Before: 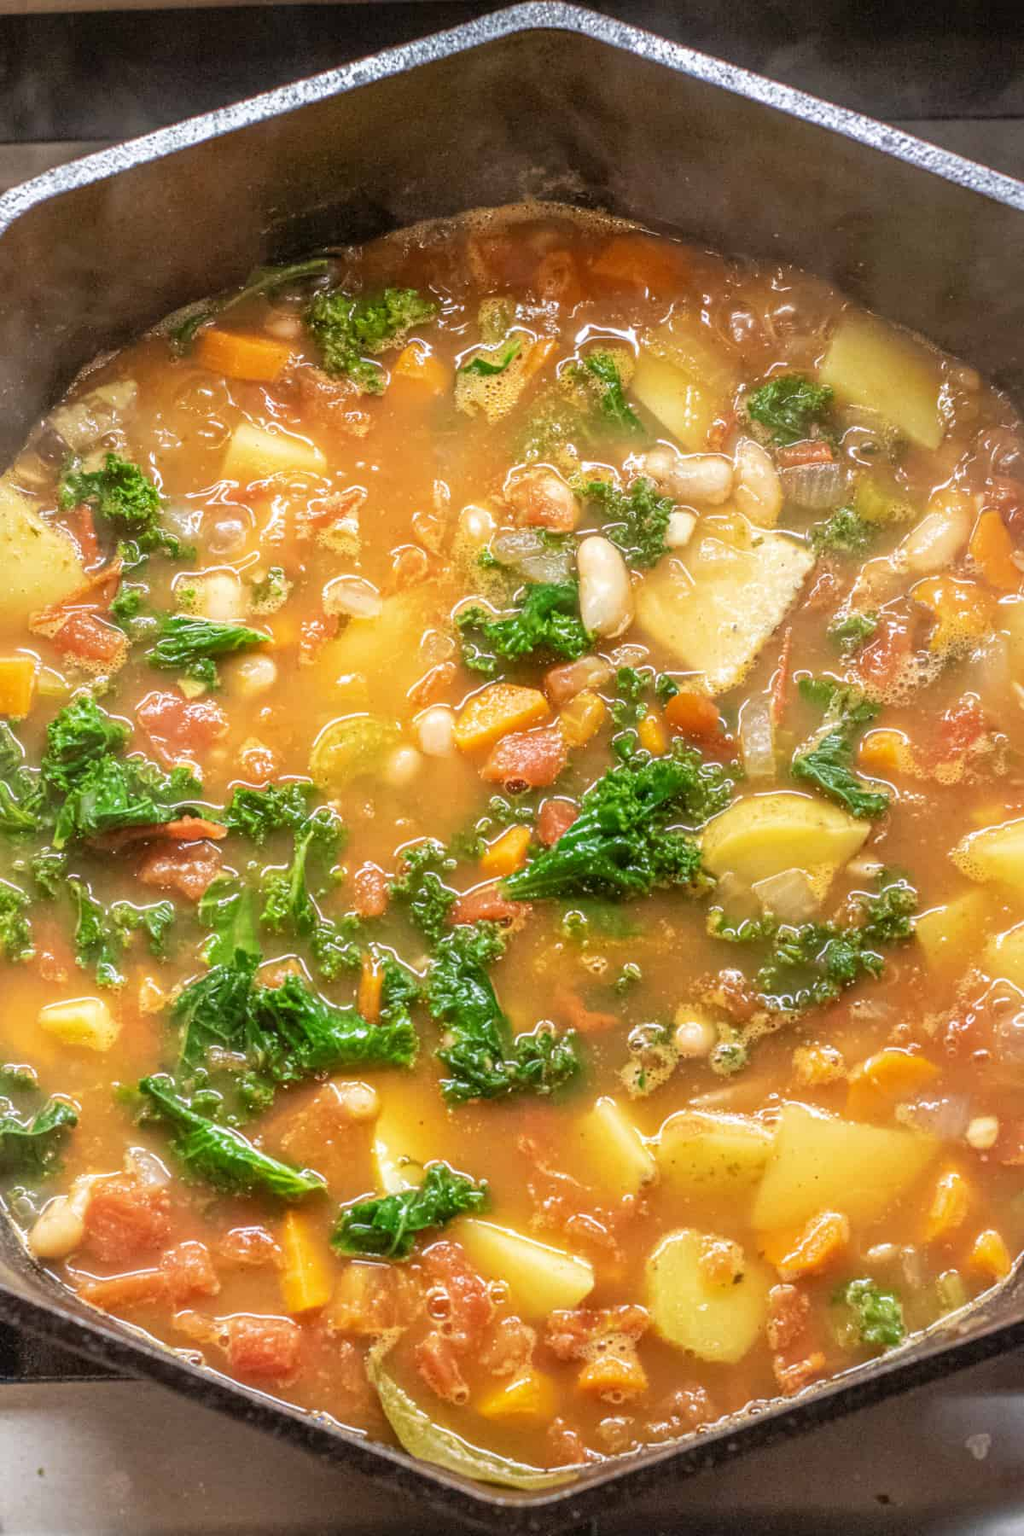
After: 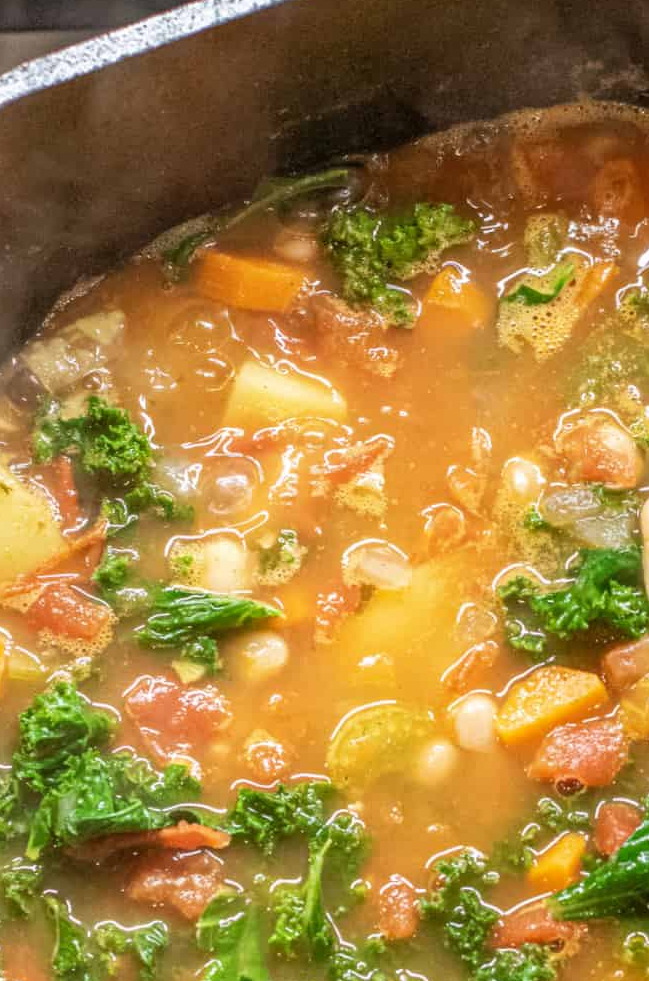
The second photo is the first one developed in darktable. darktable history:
crop and rotate: left 3.021%, top 7.518%, right 42.833%, bottom 37.968%
